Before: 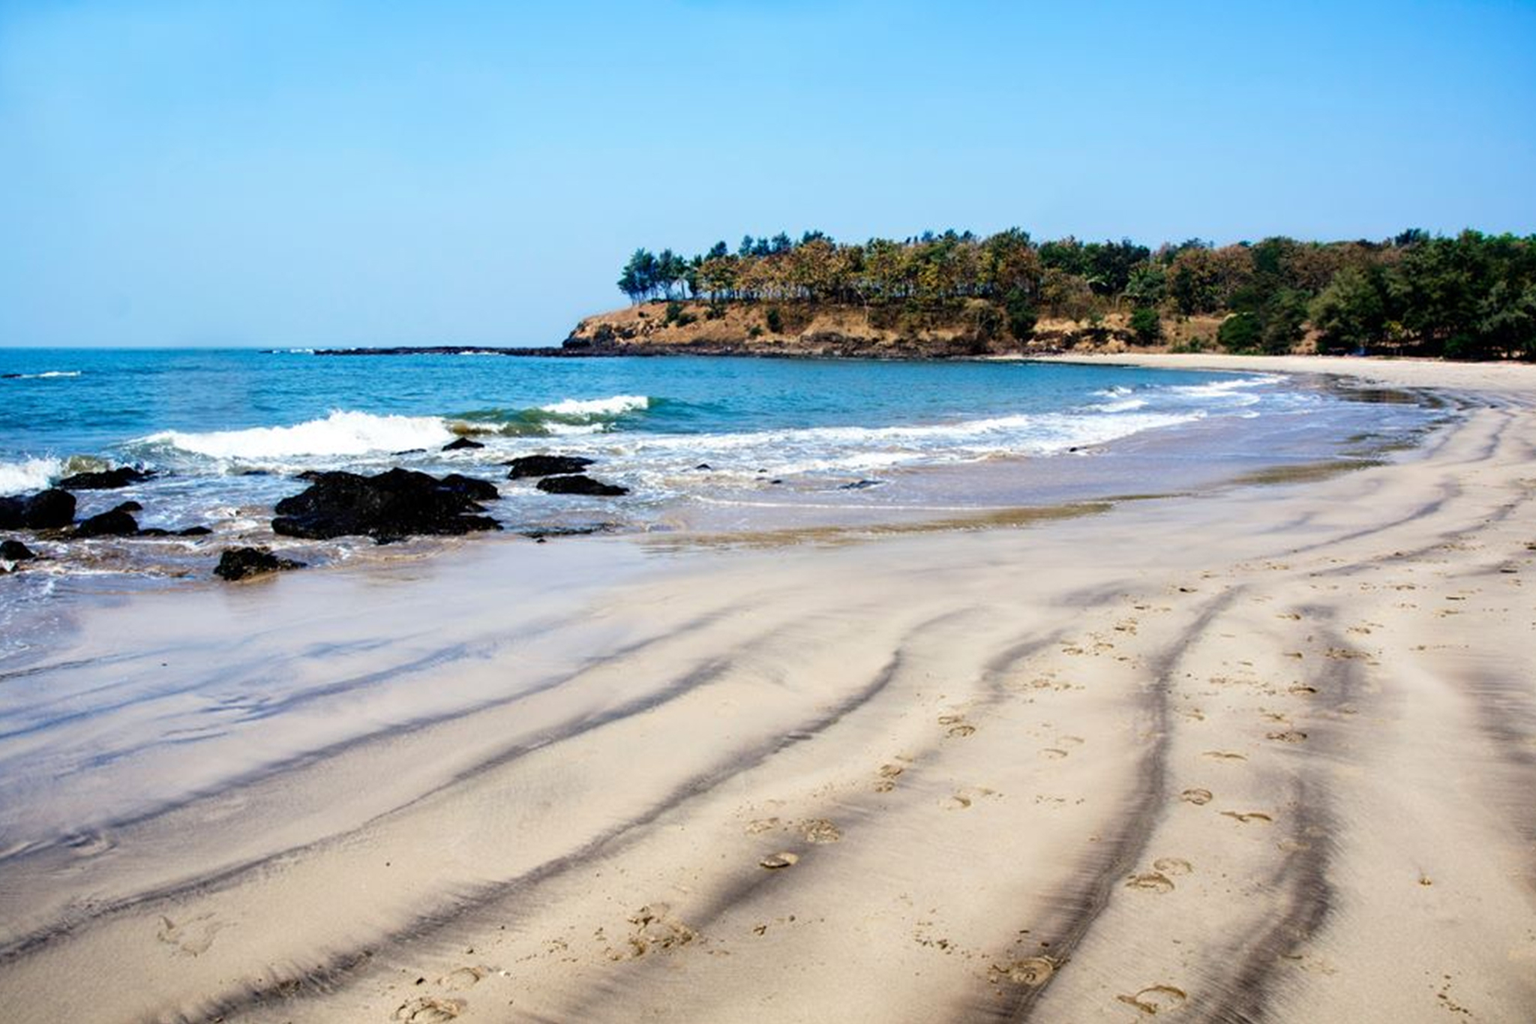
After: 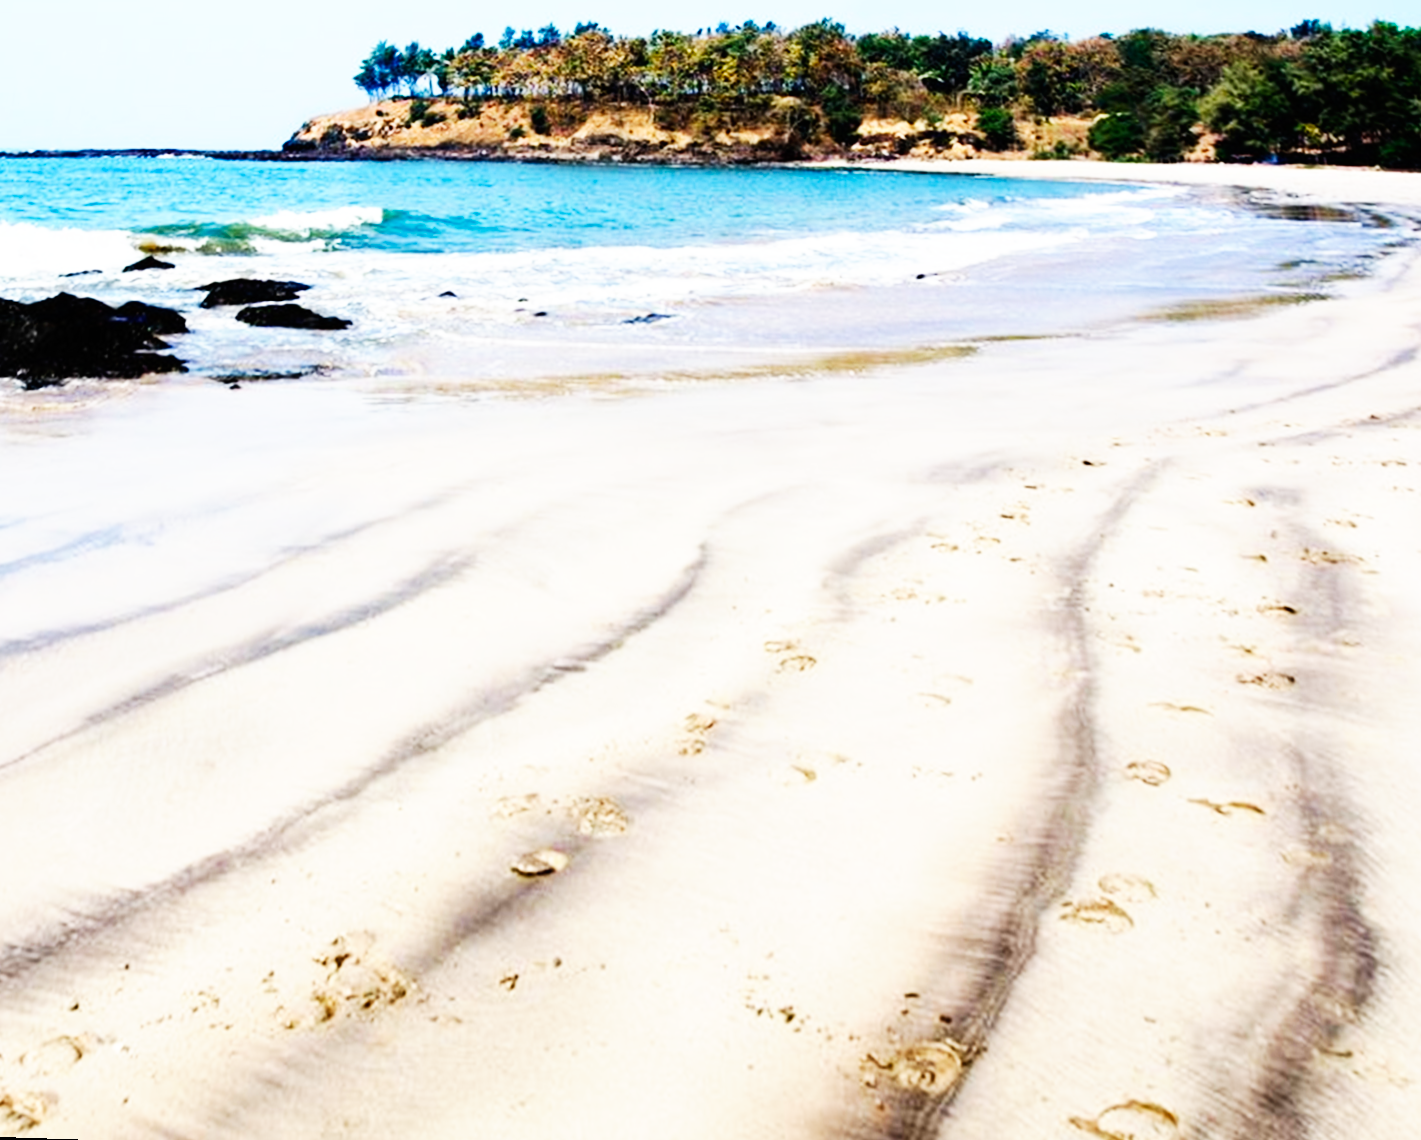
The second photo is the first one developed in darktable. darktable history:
rotate and perspective: rotation 0.72°, lens shift (vertical) -0.352, lens shift (horizontal) -0.051, crop left 0.152, crop right 0.859, crop top 0.019, crop bottom 0.964
base curve: curves: ch0 [(0, 0) (0.007, 0.004) (0.027, 0.03) (0.046, 0.07) (0.207, 0.54) (0.442, 0.872) (0.673, 0.972) (1, 1)], preserve colors none
crop: left 16.315%, top 14.246%
